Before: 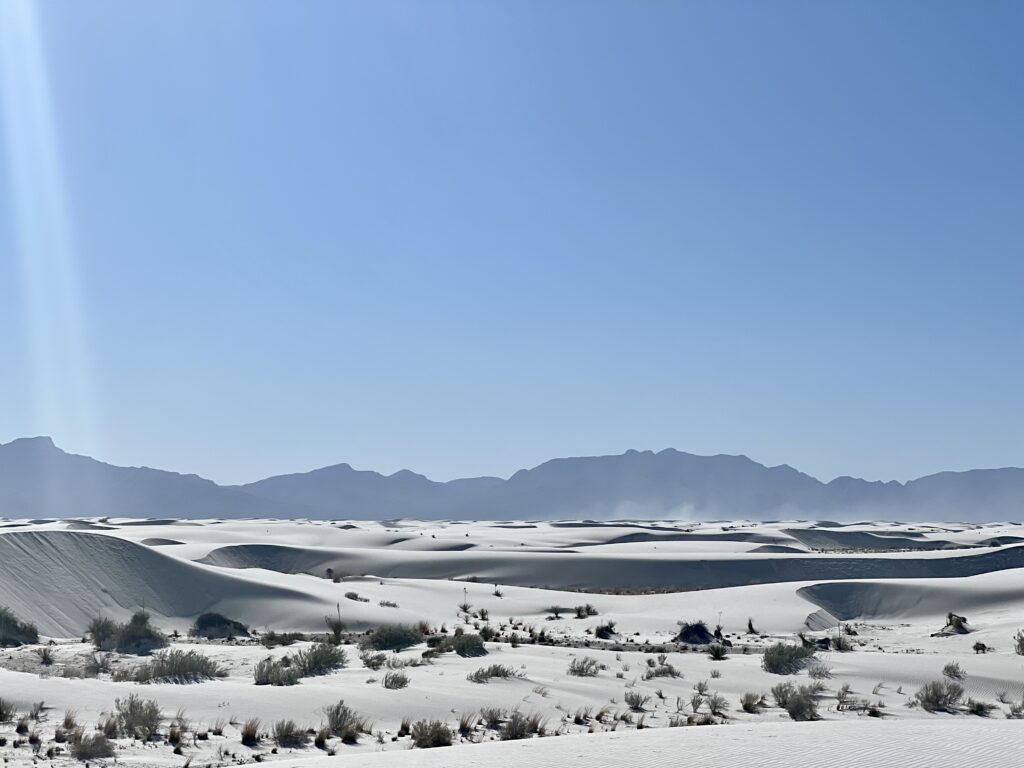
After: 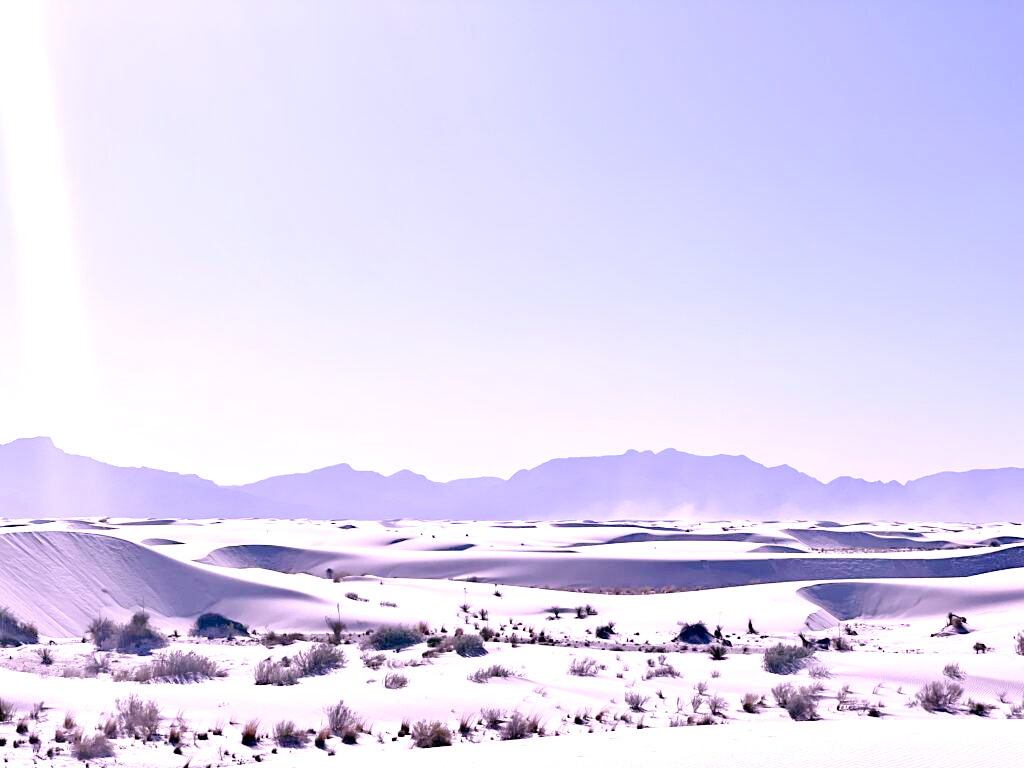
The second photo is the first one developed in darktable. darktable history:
exposure: exposure 1 EV, compensate highlight preservation false
color calibration: output R [1.107, -0.012, -0.003, 0], output B [0, 0, 1.308, 0], illuminant as shot in camera, x 0.358, y 0.373, temperature 4628.91 K
haze removal: strength 0.134, distance 0.253, compatibility mode true, adaptive false
tone curve: curves: ch0 [(0, 0.013) (0.054, 0.018) (0.205, 0.197) (0.289, 0.309) (0.382, 0.437) (0.475, 0.552) (0.666, 0.743) (0.791, 0.85) (1, 0.998)]; ch1 [(0, 0) (0.394, 0.338) (0.449, 0.404) (0.499, 0.498) (0.526, 0.528) (0.543, 0.564) (0.589, 0.633) (0.66, 0.687) (0.783, 0.804) (1, 1)]; ch2 [(0, 0) (0.304, 0.31) (0.403, 0.399) (0.441, 0.421) (0.474, 0.466) (0.498, 0.496) (0.524, 0.538) (0.555, 0.584) (0.633, 0.665) (0.7, 0.711) (1, 1)], preserve colors none
